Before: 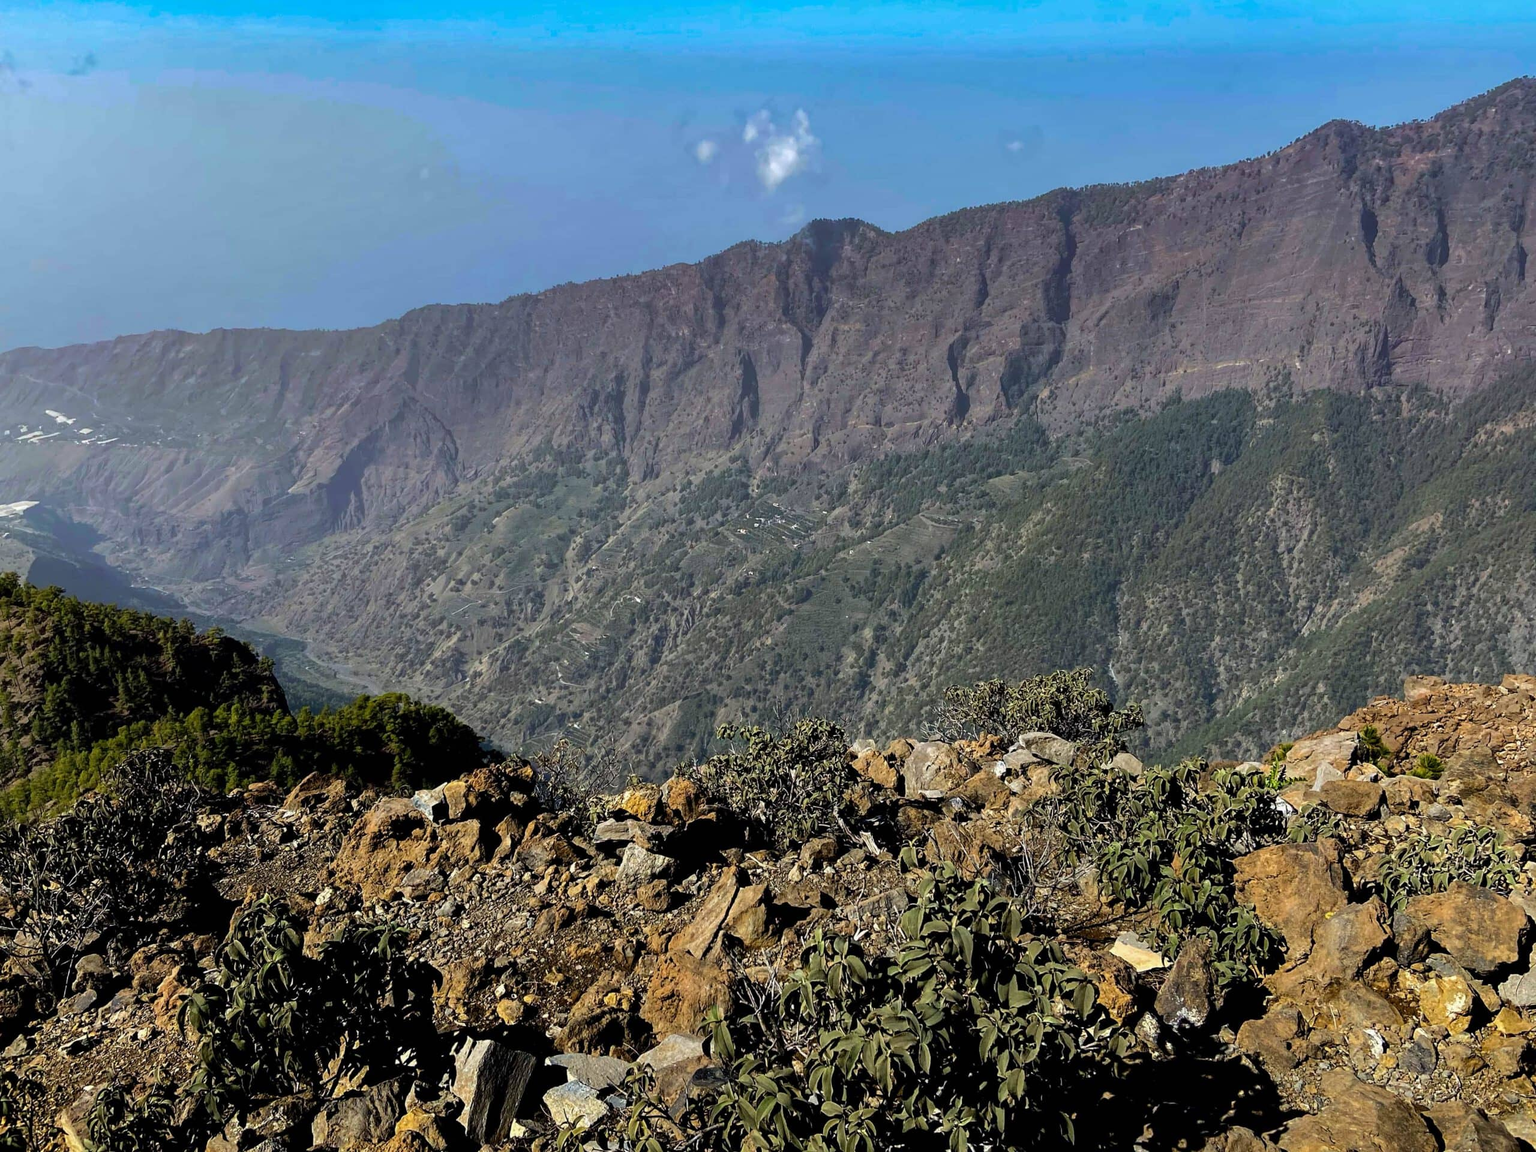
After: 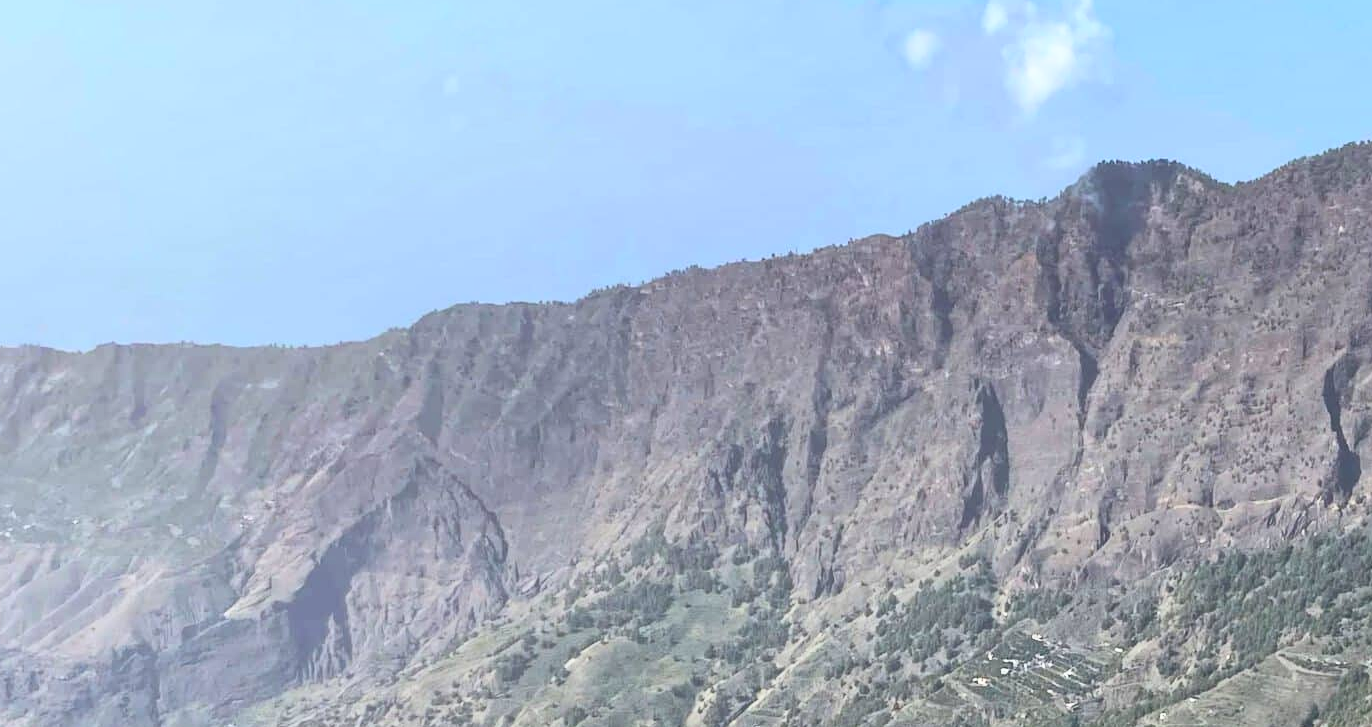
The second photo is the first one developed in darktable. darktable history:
contrast brightness saturation: contrast 0.371, brightness 0.538
crop: left 10.032%, top 10.658%, right 36.366%, bottom 51.466%
